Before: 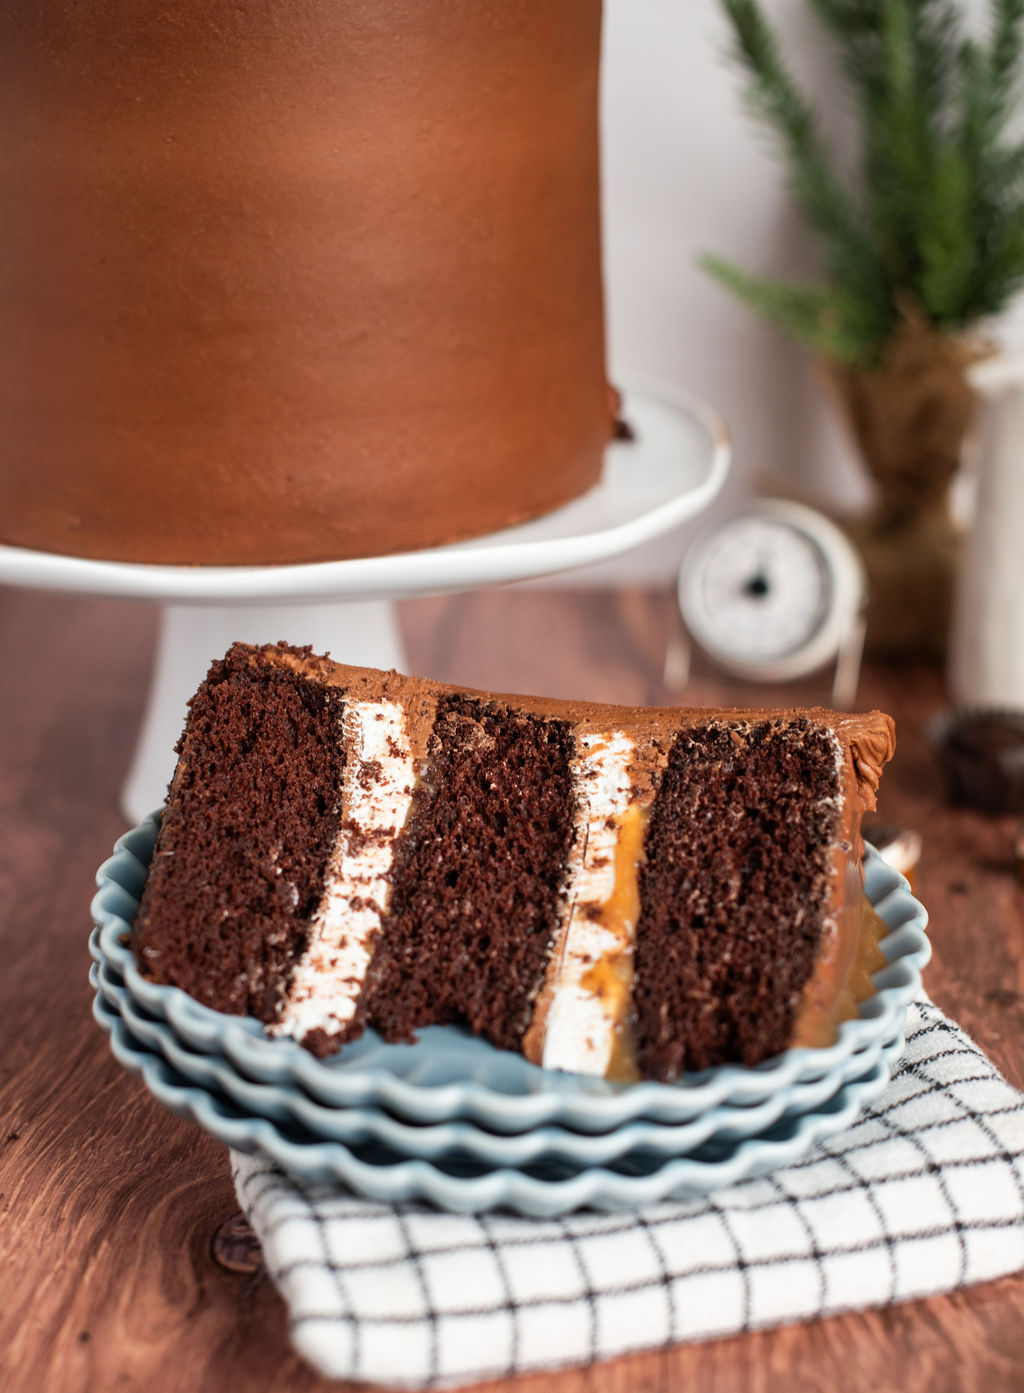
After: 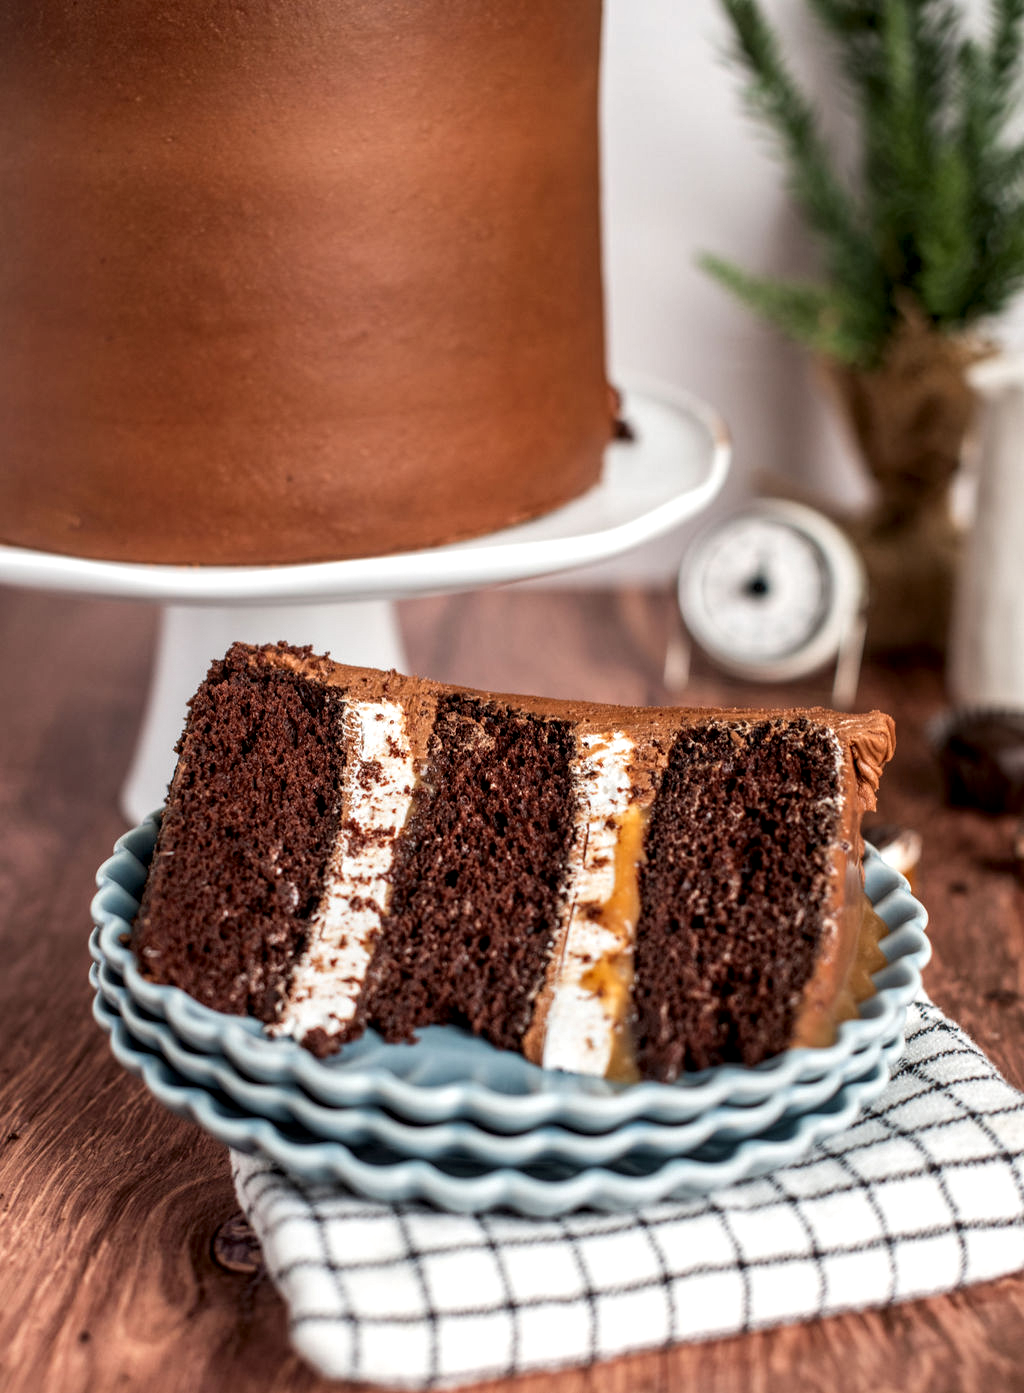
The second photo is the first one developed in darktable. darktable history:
local contrast: highlights 23%, detail 150%
